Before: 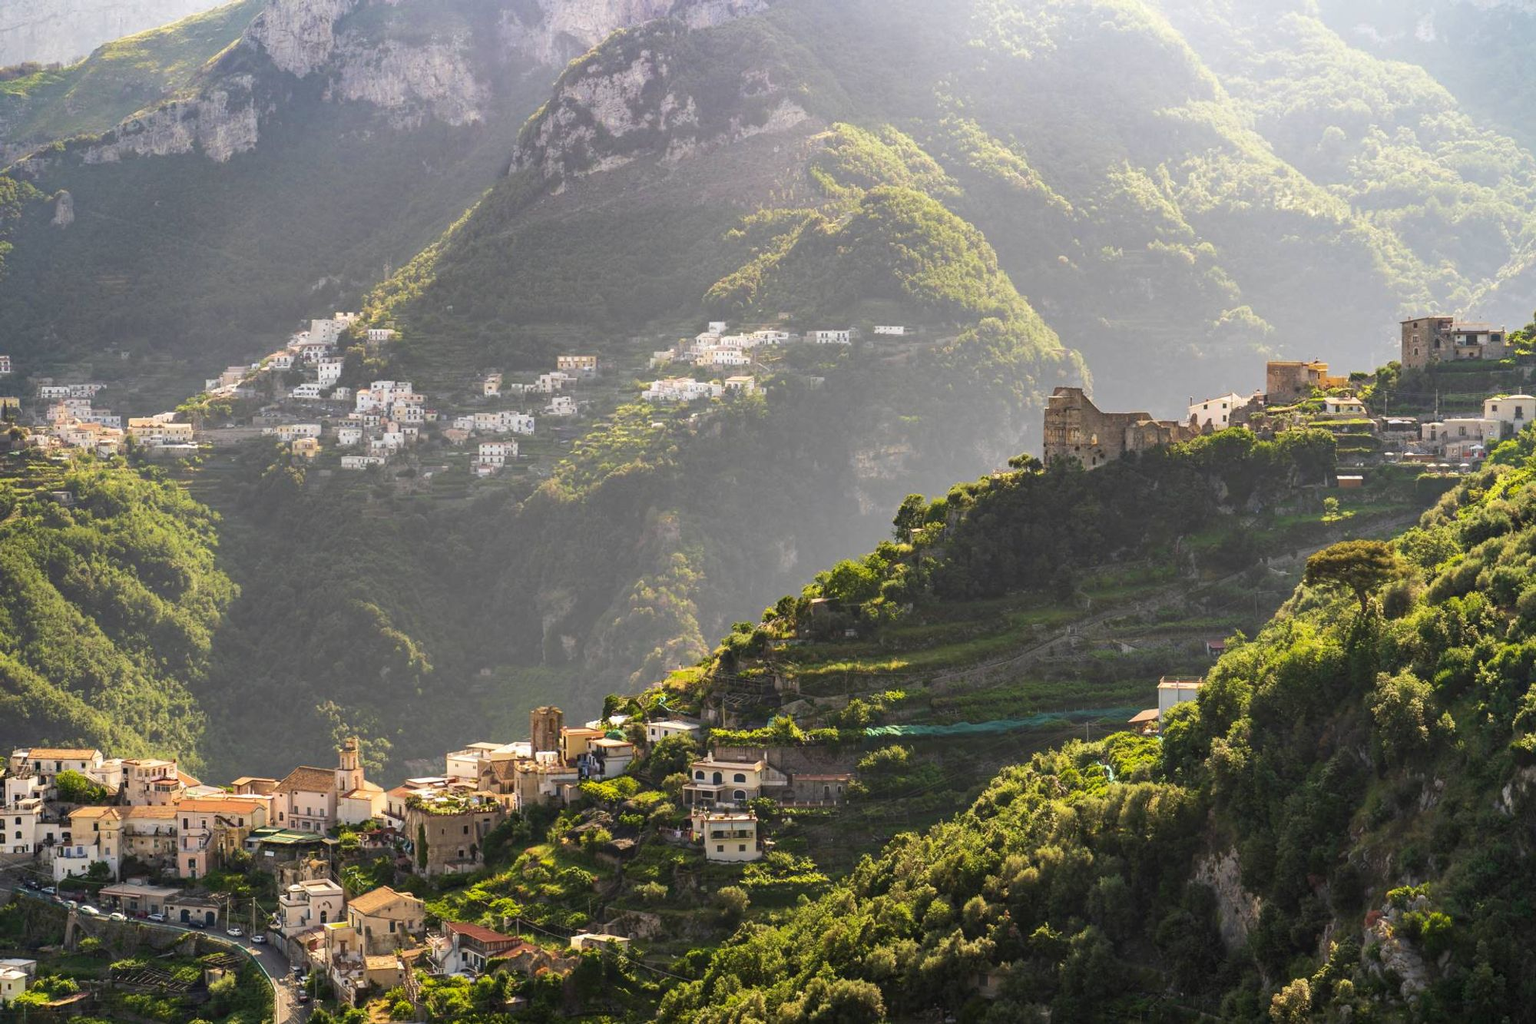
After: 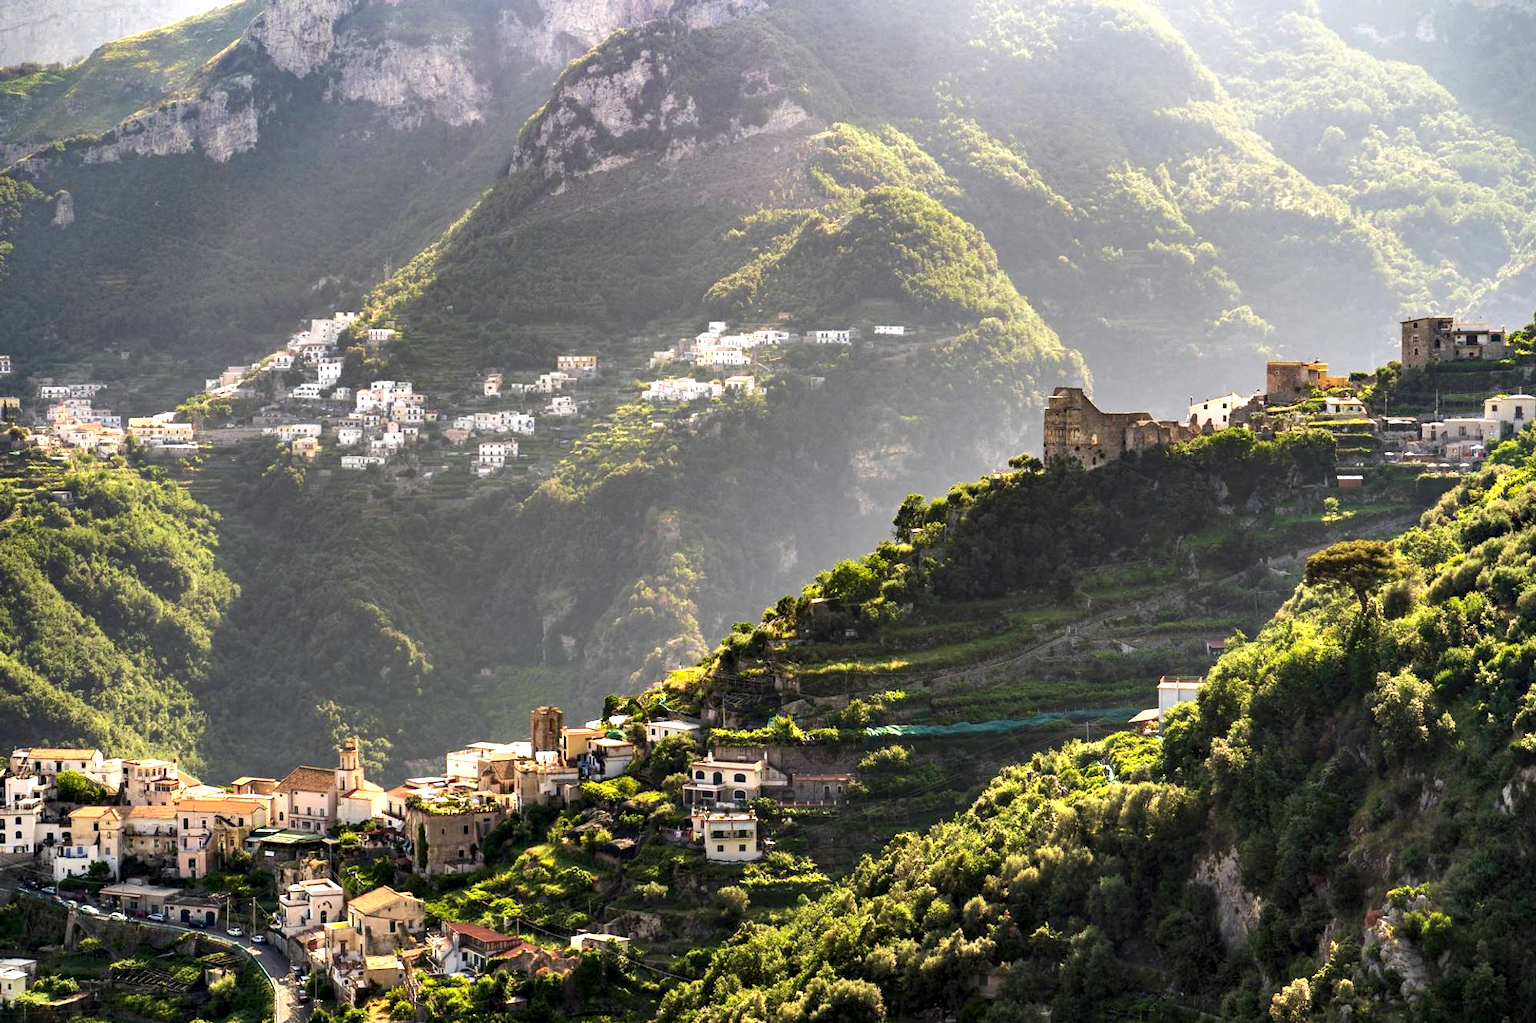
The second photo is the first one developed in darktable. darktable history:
contrast equalizer: octaves 7, y [[0.6 ×6], [0.55 ×6], [0 ×6], [0 ×6], [0 ×6]]
vignetting: fall-off start 100.04%
